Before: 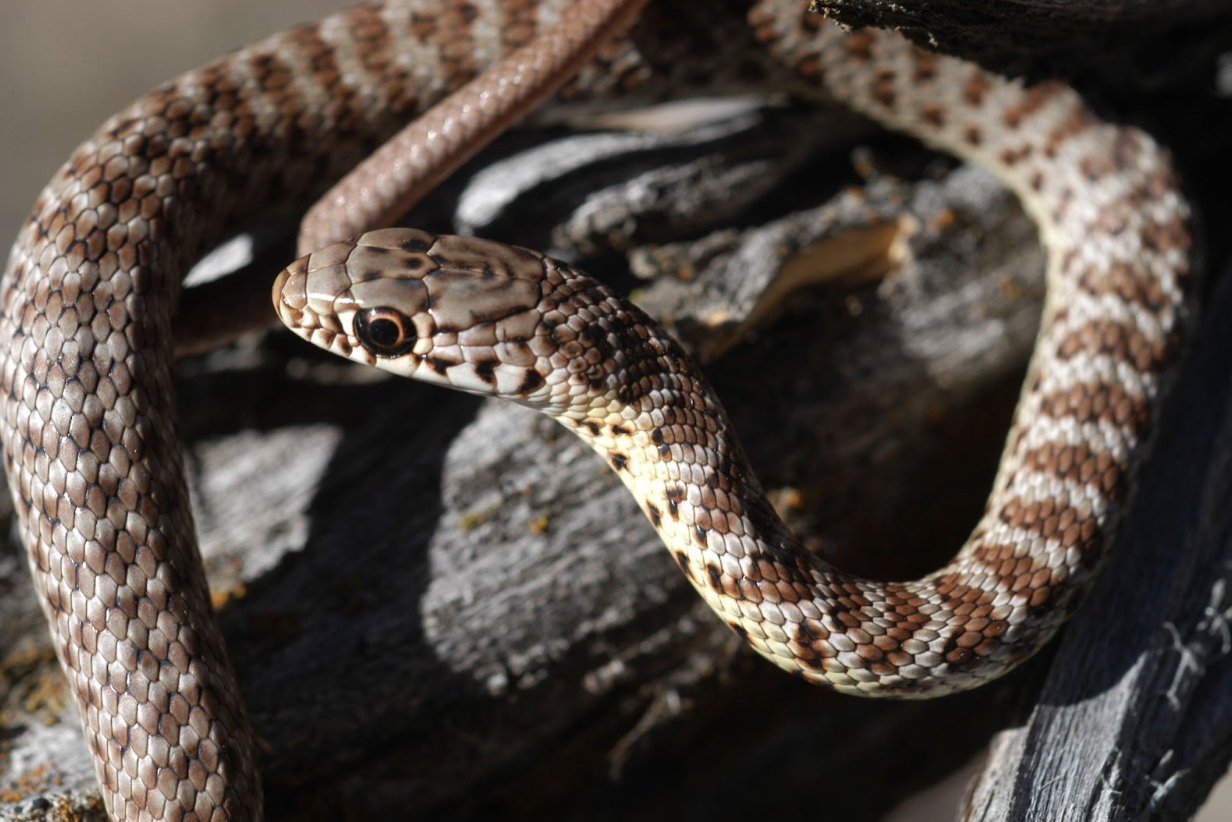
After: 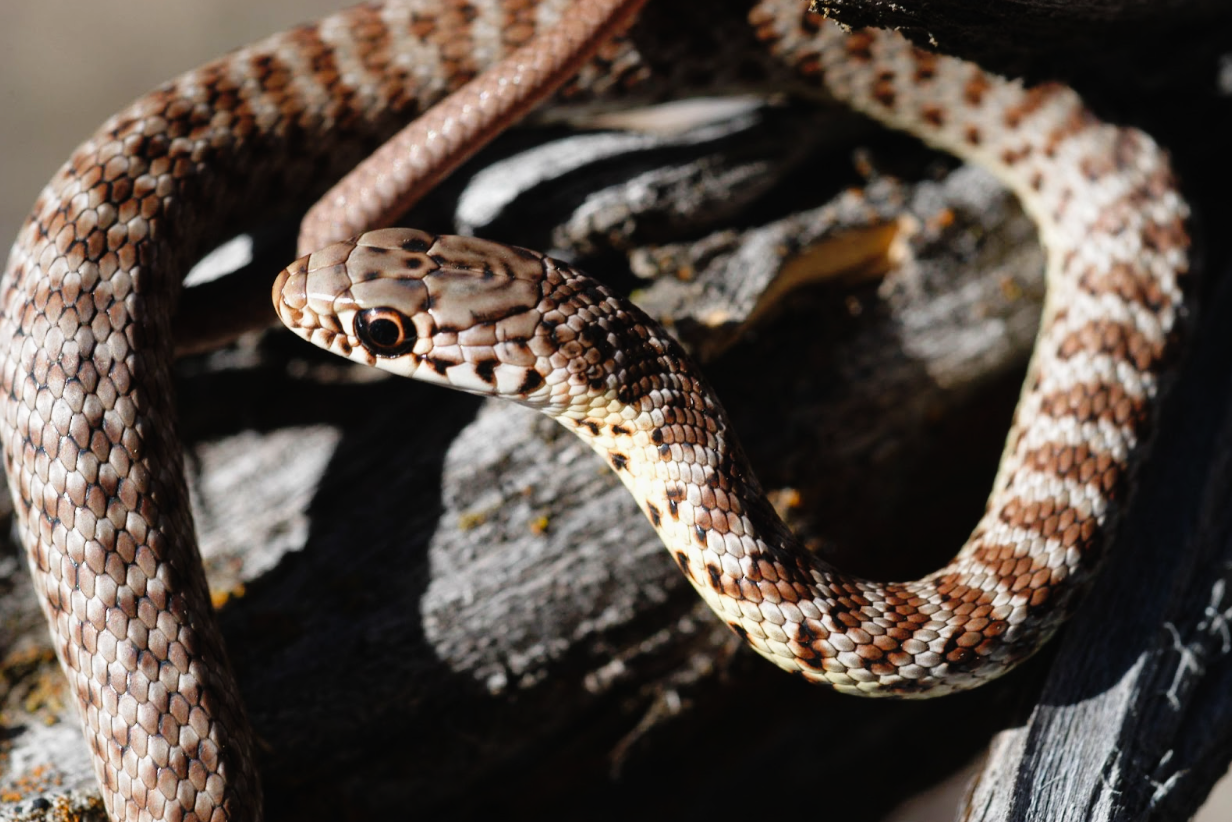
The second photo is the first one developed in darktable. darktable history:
local contrast: mode bilateral grid, contrast 15, coarseness 35, detail 104%, midtone range 0.2
tone equalizer: -8 EV -0.386 EV, -7 EV -0.423 EV, -6 EV -0.358 EV, -5 EV -0.231 EV, -3 EV 0.19 EV, -2 EV 0.304 EV, -1 EV 0.402 EV, +0 EV 0.427 EV
tone curve: curves: ch0 [(0, 0.009) (0.105, 0.069) (0.195, 0.154) (0.289, 0.278) (0.384, 0.391) (0.513, 0.53) (0.66, 0.667) (0.895, 0.863) (1, 0.919)]; ch1 [(0, 0) (0.161, 0.092) (0.35, 0.33) (0.403, 0.395) (0.456, 0.469) (0.502, 0.499) (0.519, 0.514) (0.576, 0.587) (0.642, 0.645) (0.701, 0.742) (1, 0.942)]; ch2 [(0, 0) (0.371, 0.362) (0.437, 0.437) (0.501, 0.5) (0.53, 0.528) (0.569, 0.551) (0.619, 0.58) (0.883, 0.752) (1, 0.929)], preserve colors none
